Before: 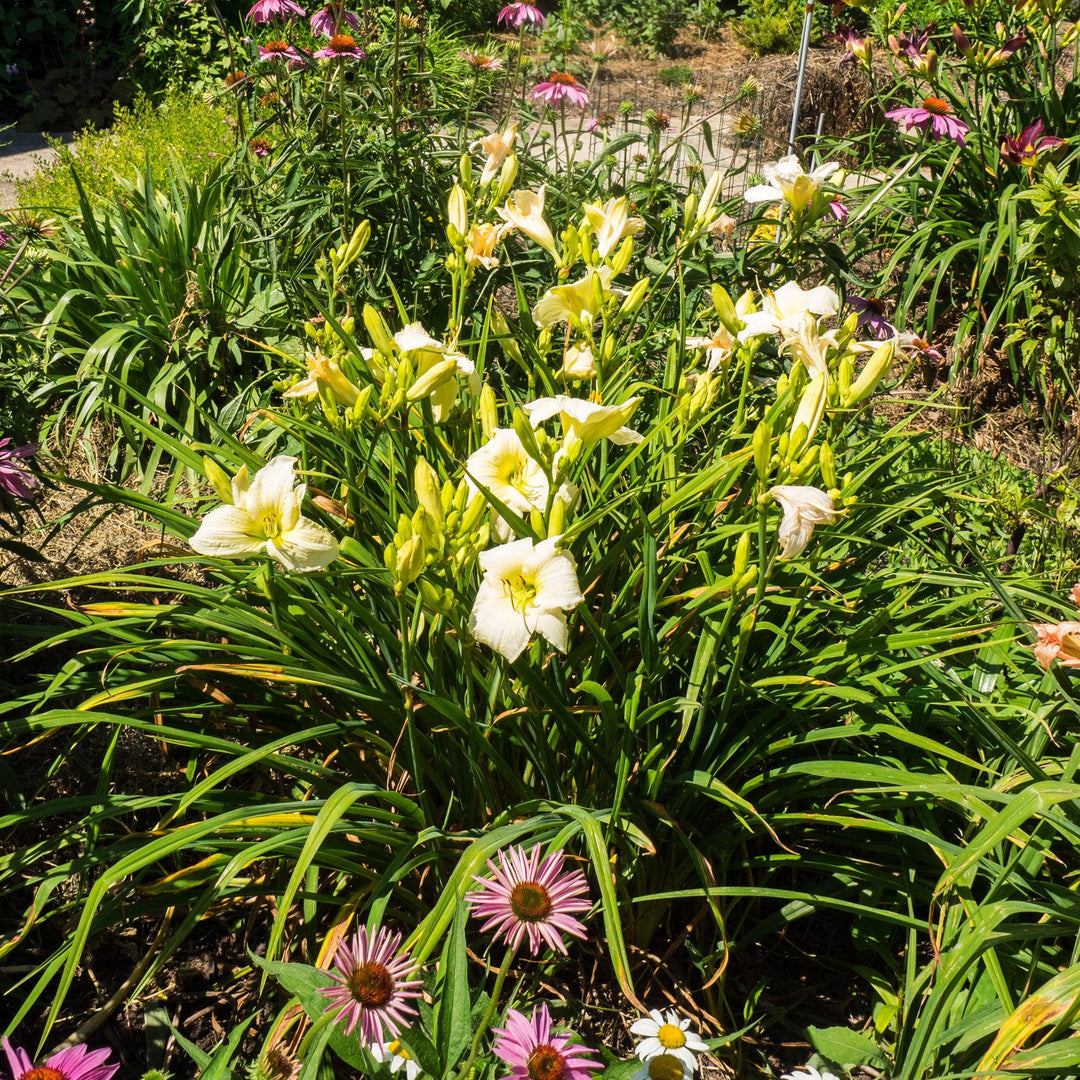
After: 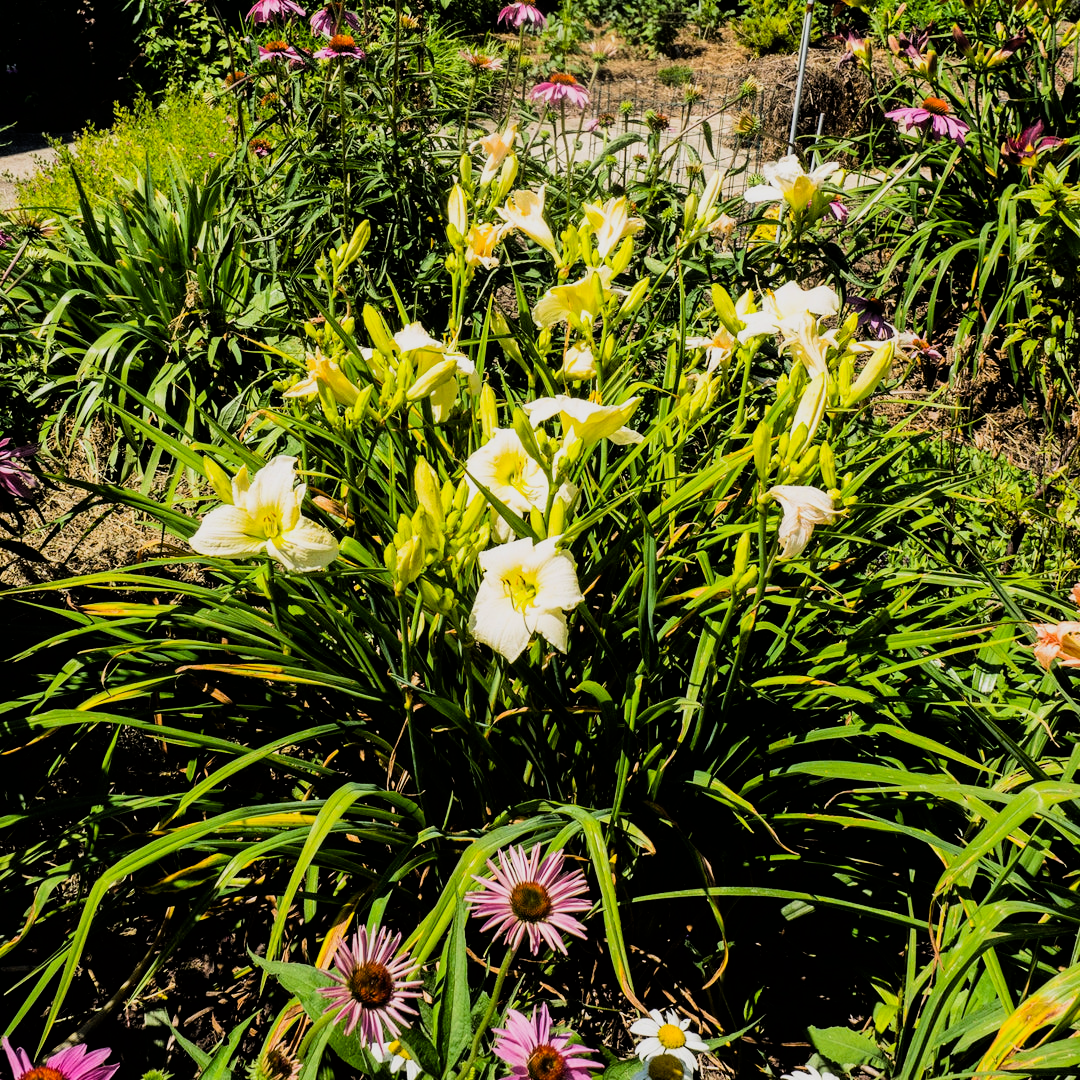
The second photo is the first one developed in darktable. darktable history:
color balance: output saturation 110%
filmic rgb: black relative exposure -5 EV, hardness 2.88, contrast 1.4, highlights saturation mix -30%
